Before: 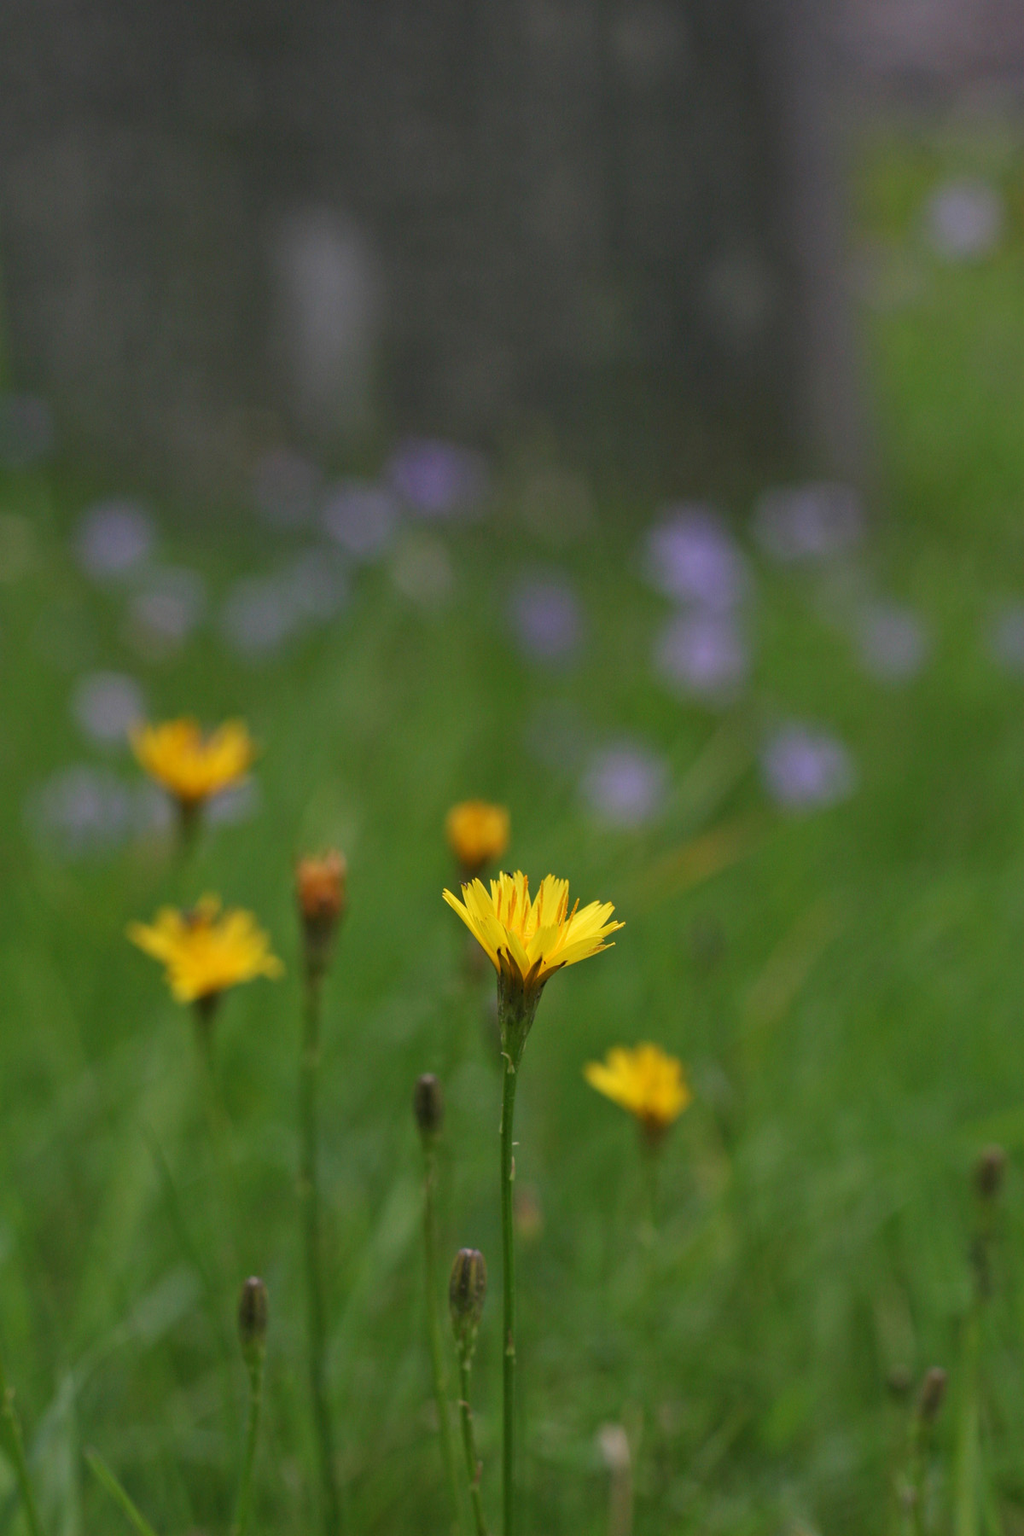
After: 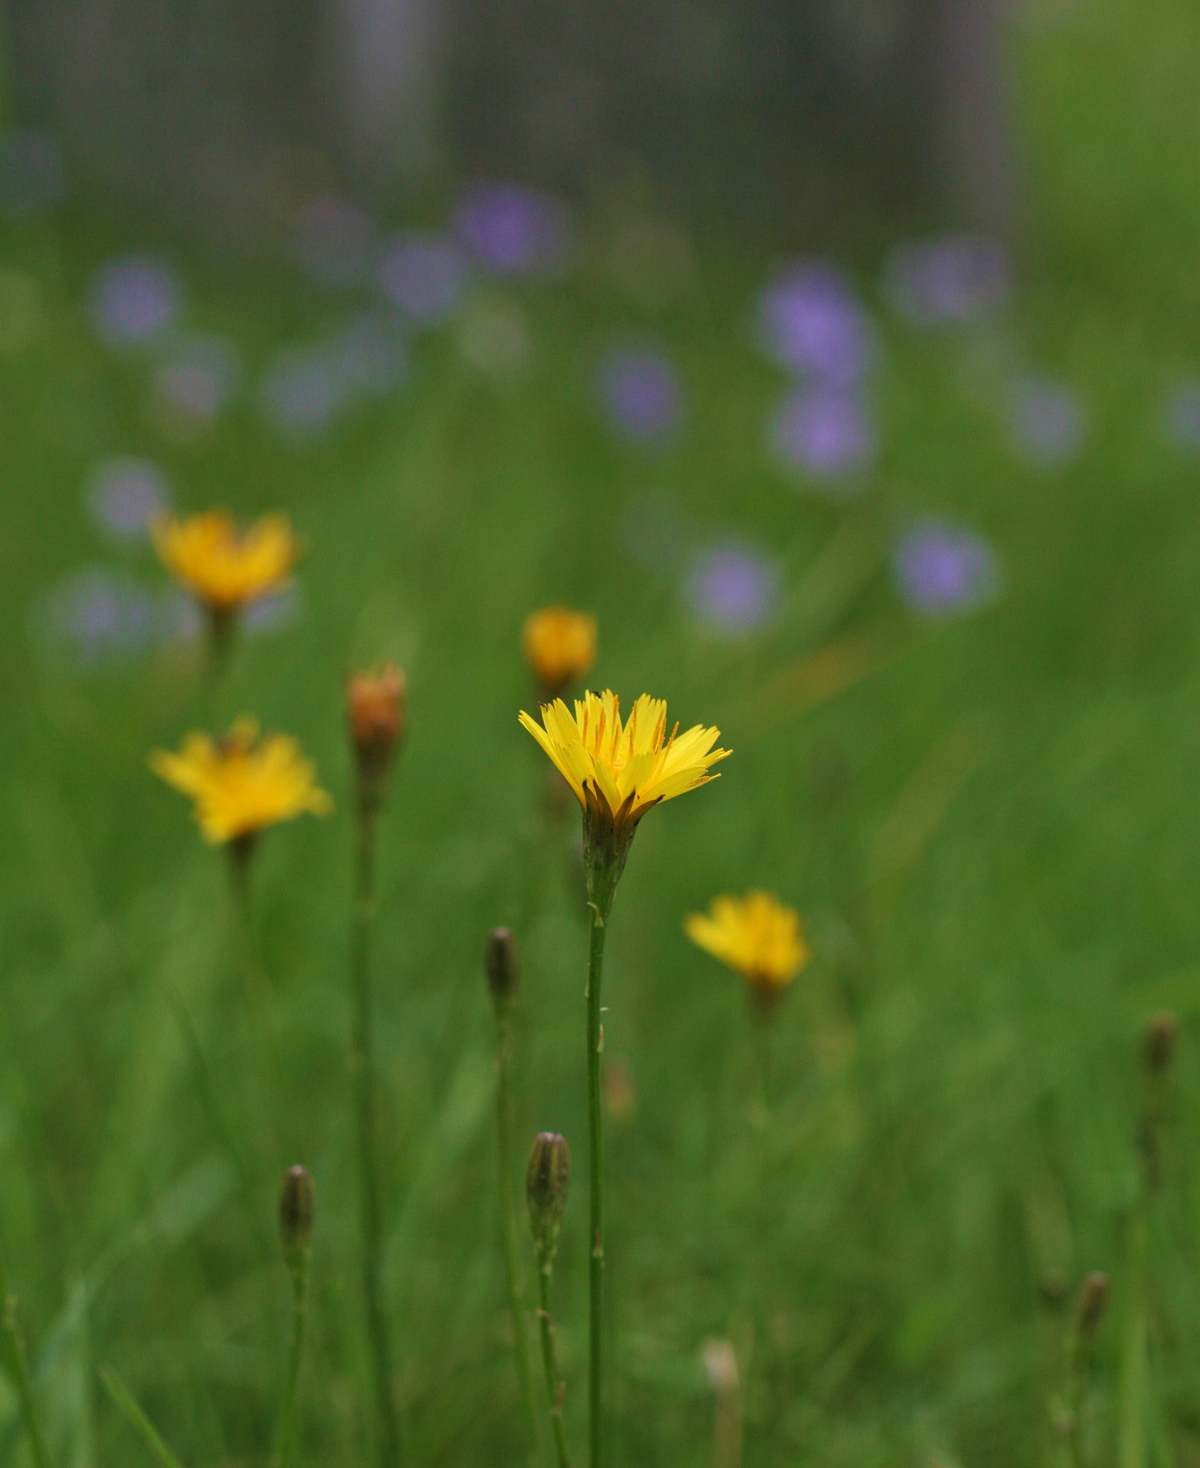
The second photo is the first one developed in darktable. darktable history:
velvia: strength 44.98%
crop and rotate: top 18.393%
tone equalizer: edges refinement/feathering 500, mask exposure compensation -1.57 EV, preserve details no
